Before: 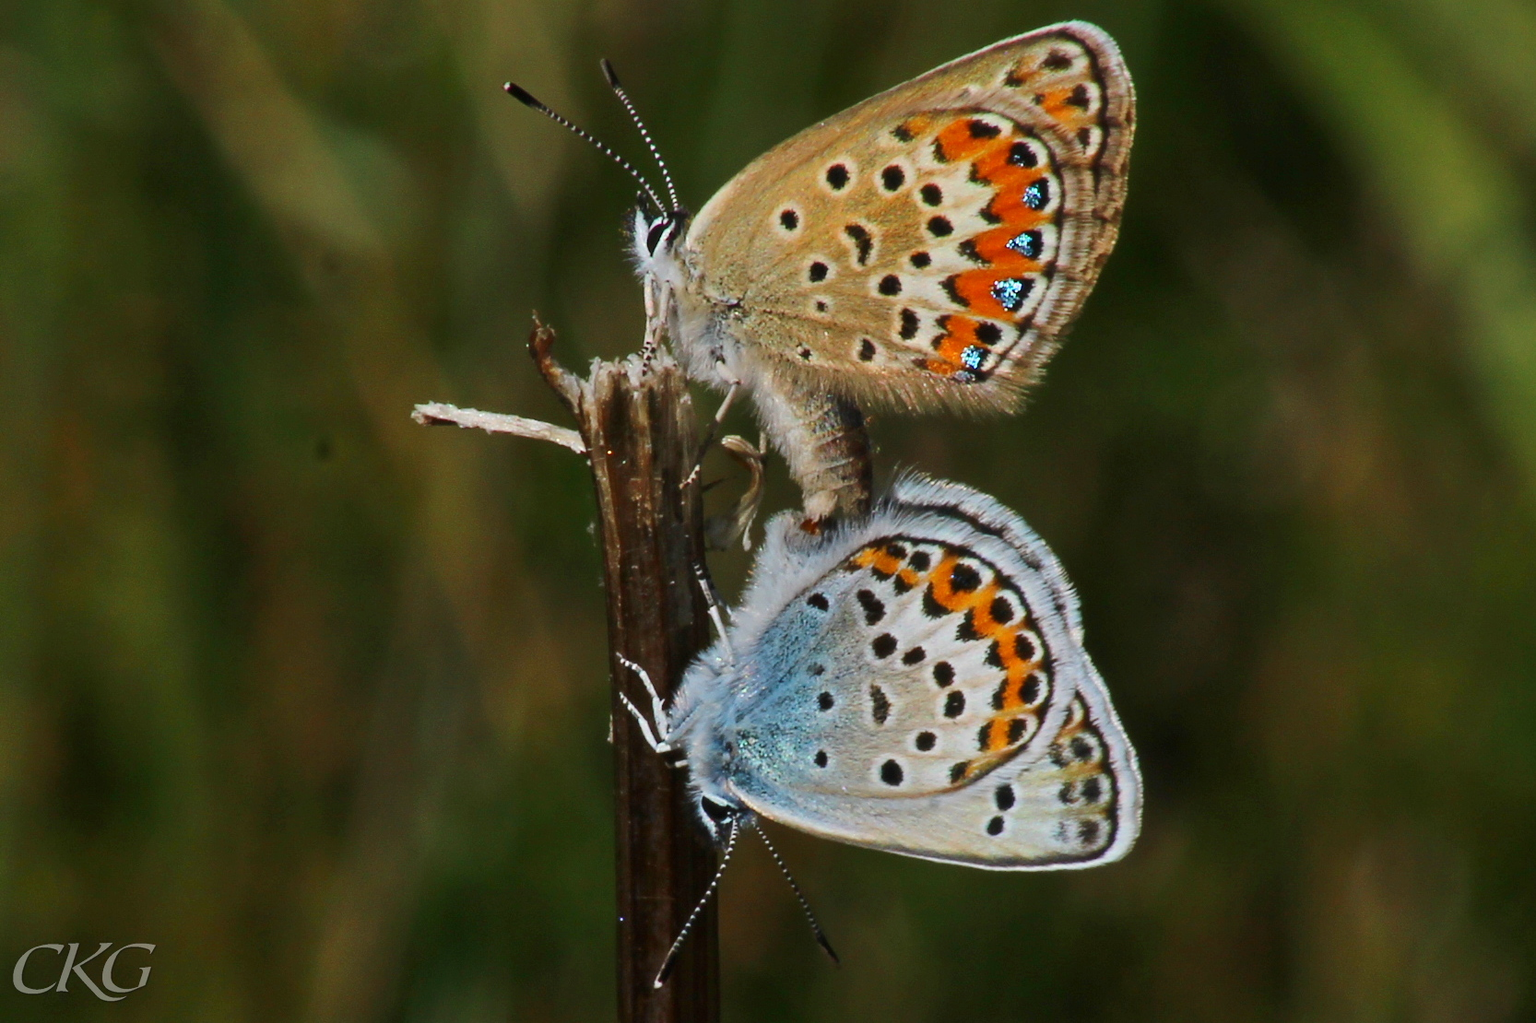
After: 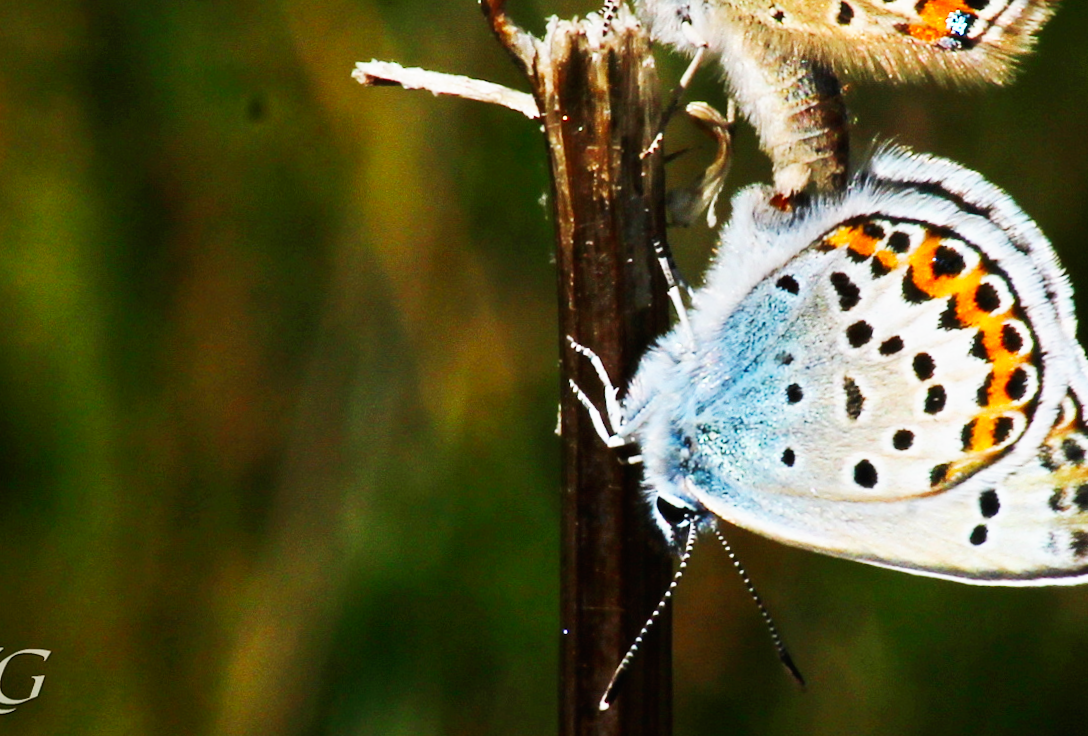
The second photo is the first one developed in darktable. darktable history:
rotate and perspective: rotation 0.226°, lens shift (vertical) -0.042, crop left 0.023, crop right 0.982, crop top 0.006, crop bottom 0.994
base curve: curves: ch0 [(0, 0) (0.007, 0.004) (0.027, 0.03) (0.046, 0.07) (0.207, 0.54) (0.442, 0.872) (0.673, 0.972) (1, 1)], preserve colors none
crop and rotate: angle -0.82°, left 3.85%, top 31.828%, right 27.992%
